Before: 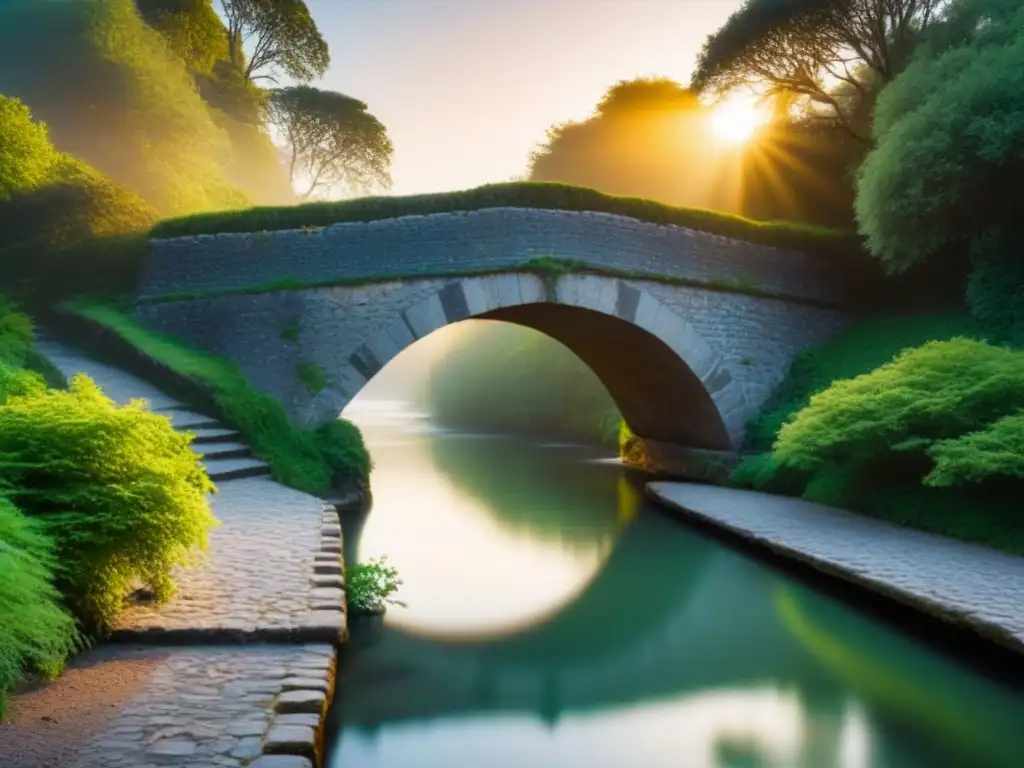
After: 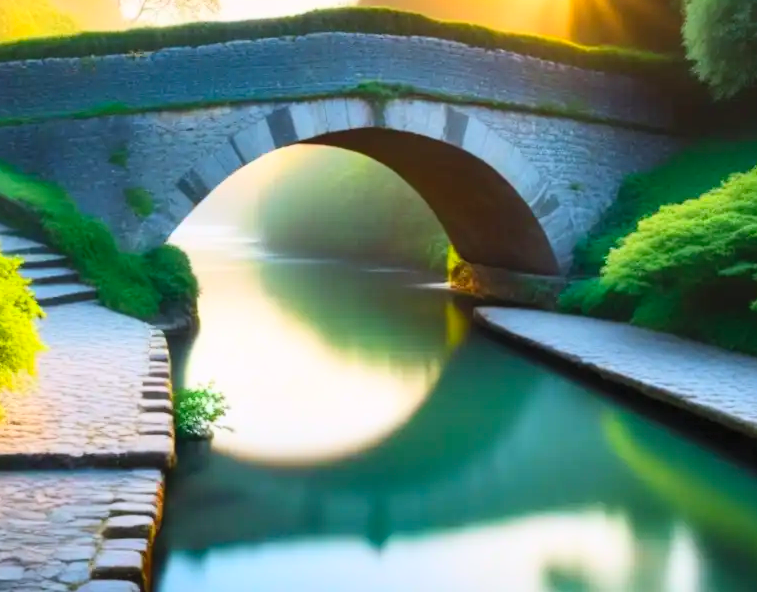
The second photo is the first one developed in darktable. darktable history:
contrast brightness saturation: contrast 0.24, brightness 0.26, saturation 0.39
crop: left 16.871%, top 22.857%, right 9.116%
color correction: highlights a* -0.137, highlights b* -5.91, shadows a* -0.137, shadows b* -0.137
